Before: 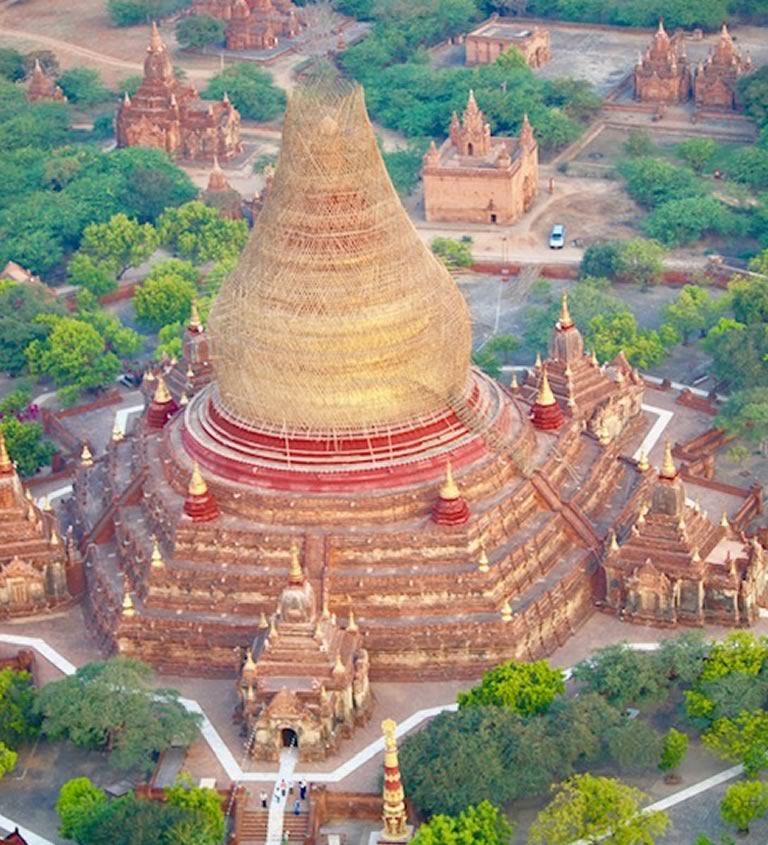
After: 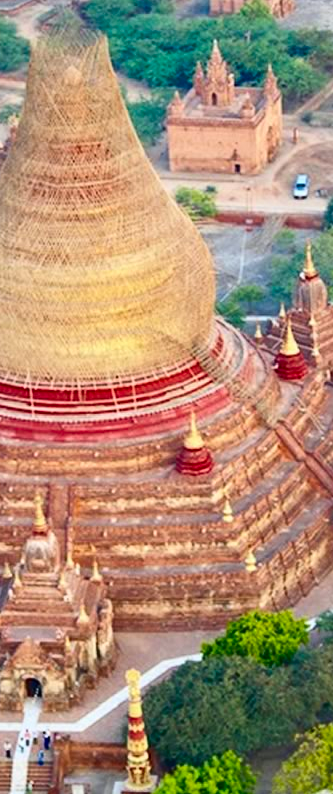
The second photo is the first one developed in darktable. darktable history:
contrast brightness saturation: contrast 0.19, brightness -0.11, saturation 0.21
crop: left 33.452%, top 6.025%, right 23.155%
white balance: red 0.986, blue 1.01
